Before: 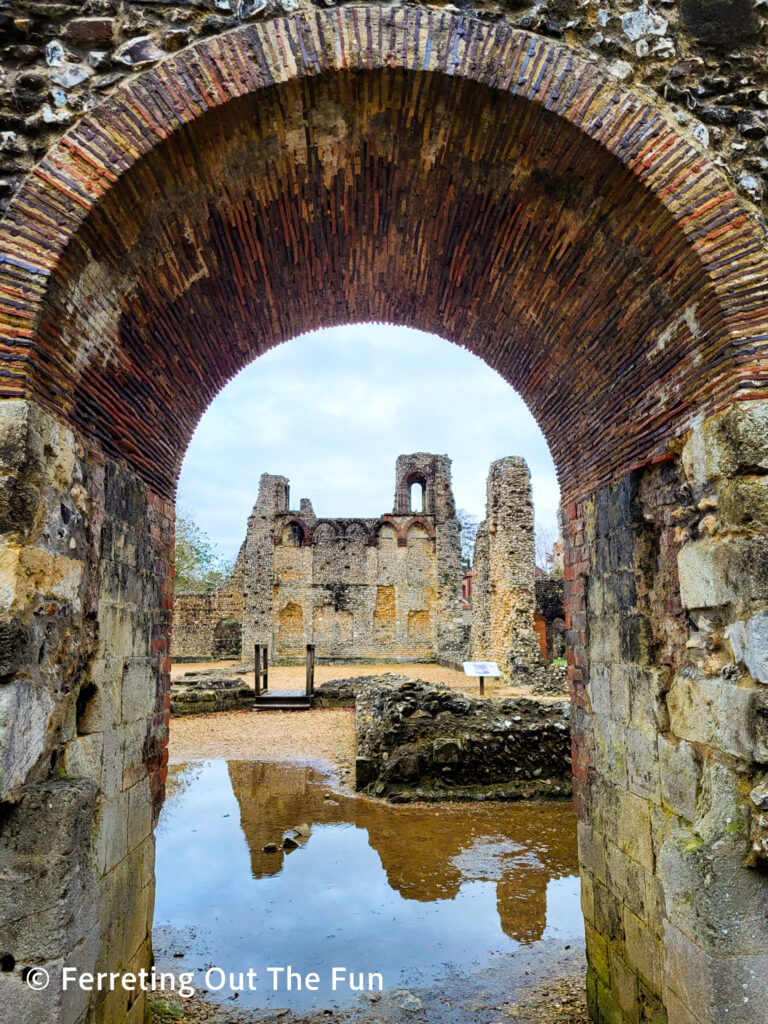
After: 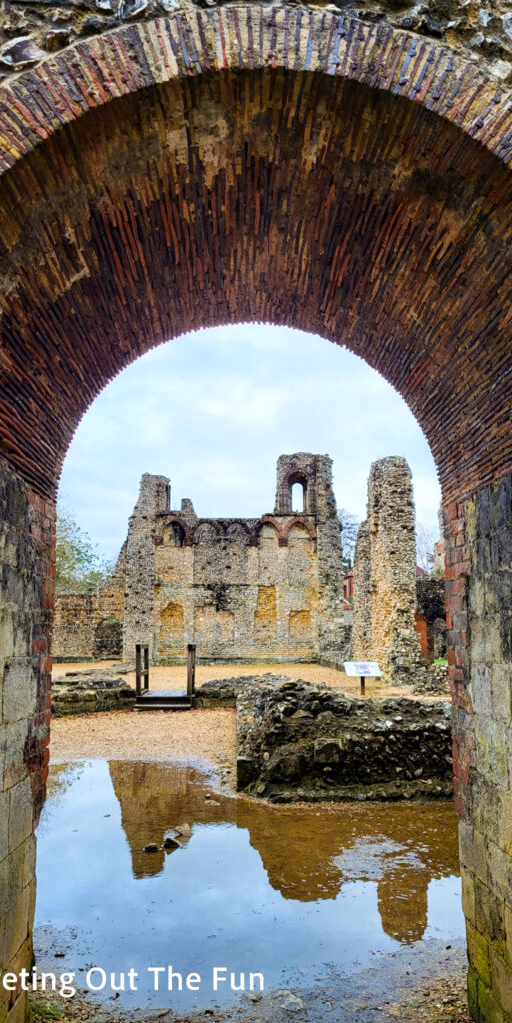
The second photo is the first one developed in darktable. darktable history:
crop and rotate: left 15.57%, right 17.729%
